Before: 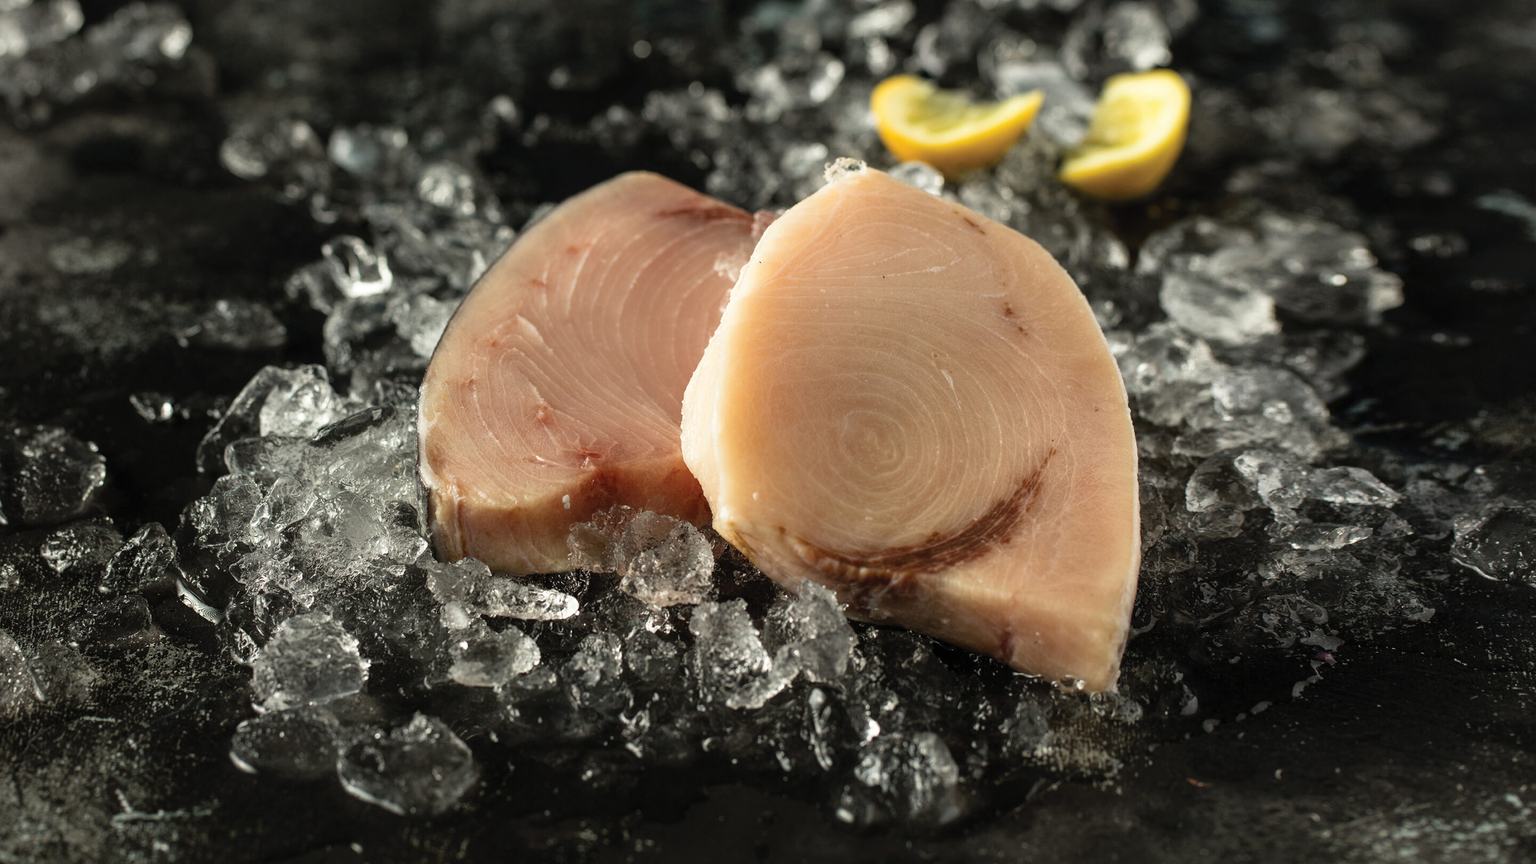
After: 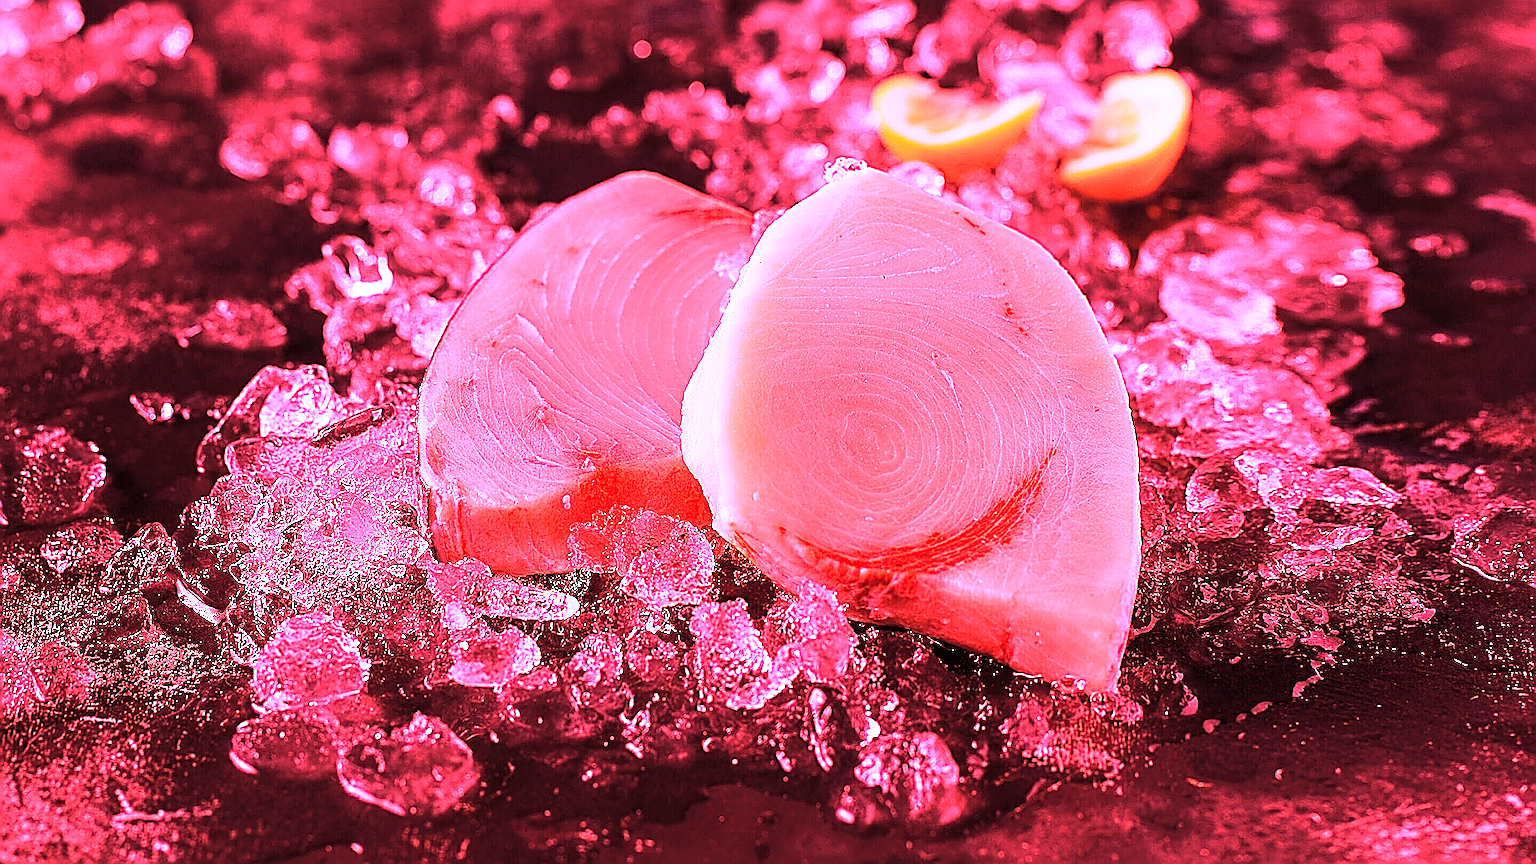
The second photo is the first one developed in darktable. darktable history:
white balance: red 4.26, blue 1.802
sharpen: amount 1.861
